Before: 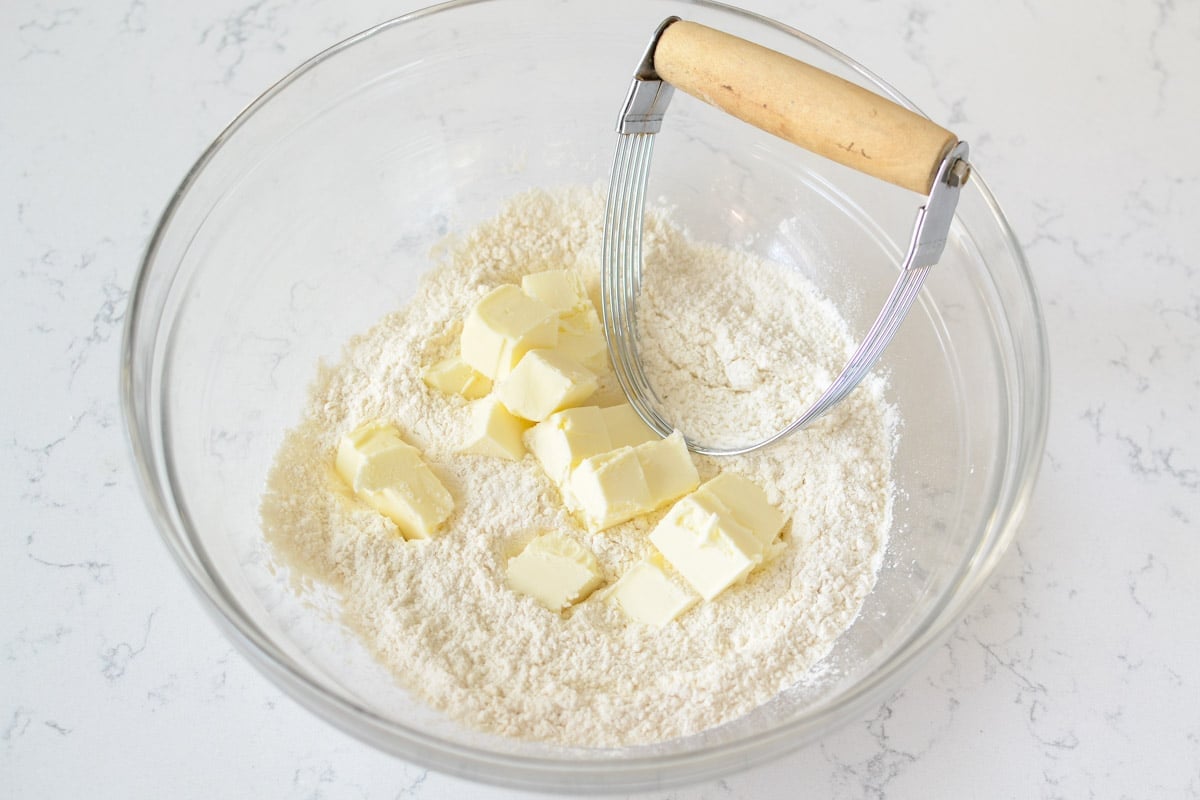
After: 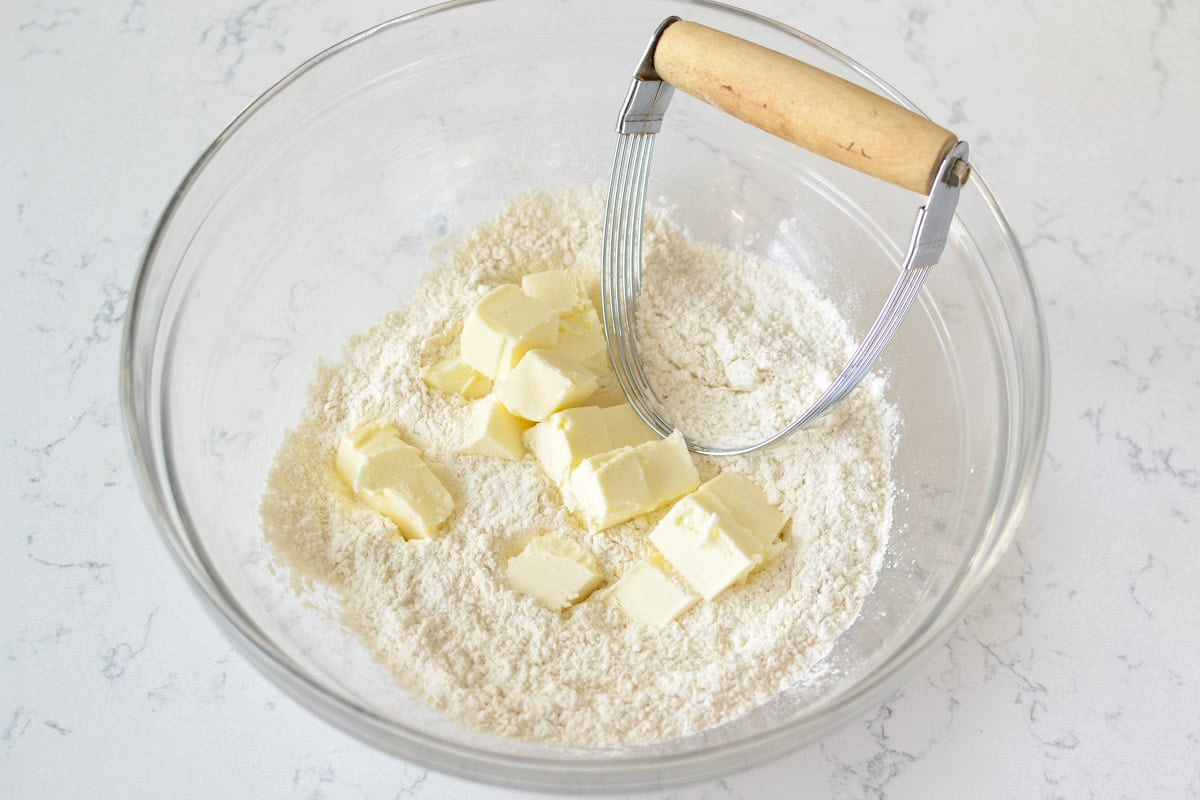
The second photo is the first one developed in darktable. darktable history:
contrast brightness saturation: brightness -0.09
tone equalizer: -7 EV 0.15 EV, -6 EV 0.6 EV, -5 EV 1.15 EV, -4 EV 1.33 EV, -3 EV 1.15 EV, -2 EV 0.6 EV, -1 EV 0.15 EV, mask exposure compensation -0.5 EV
